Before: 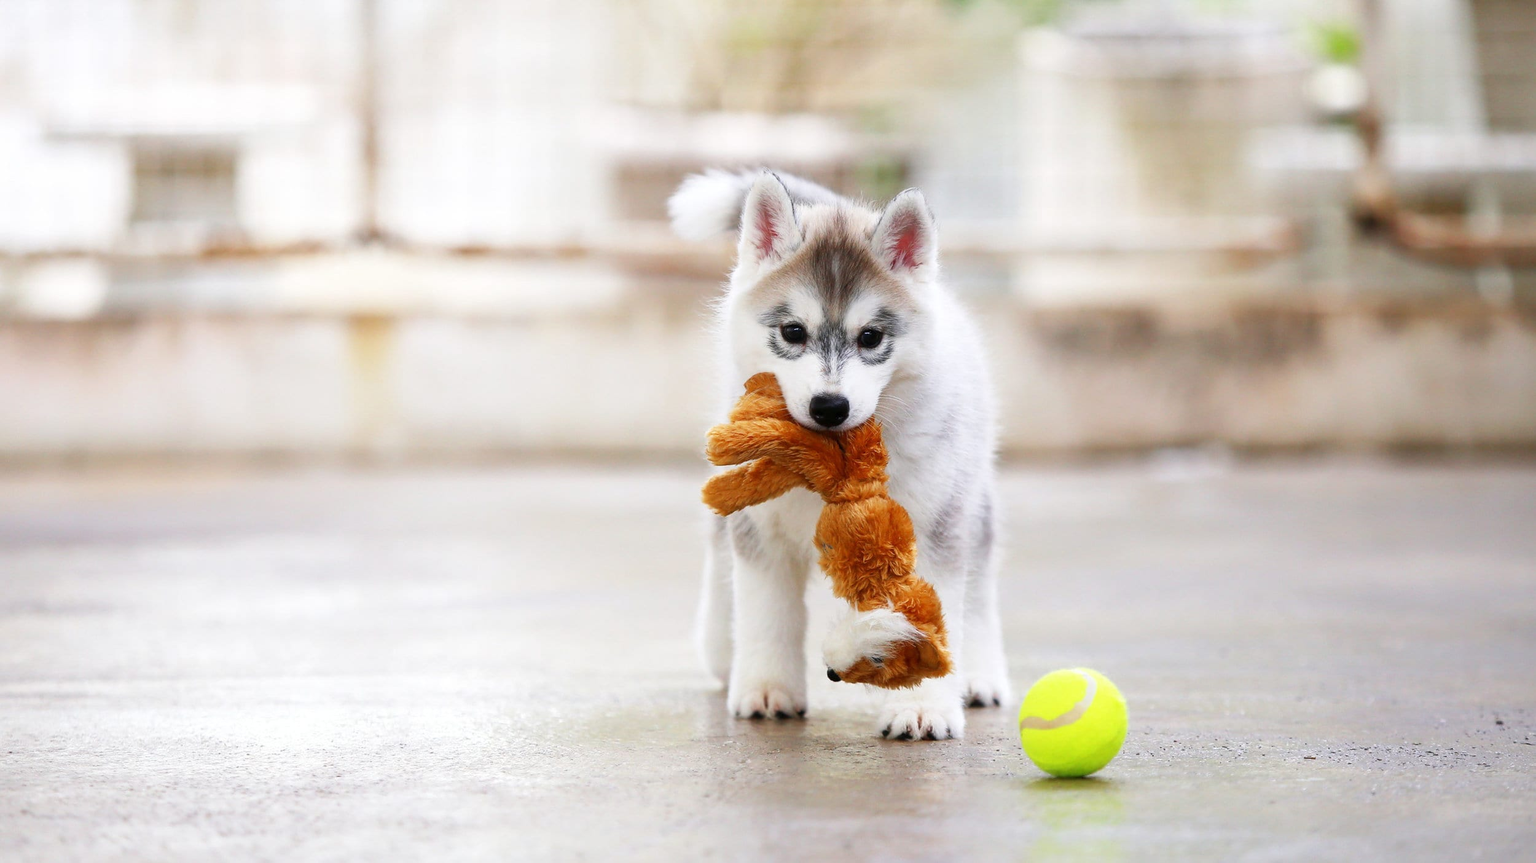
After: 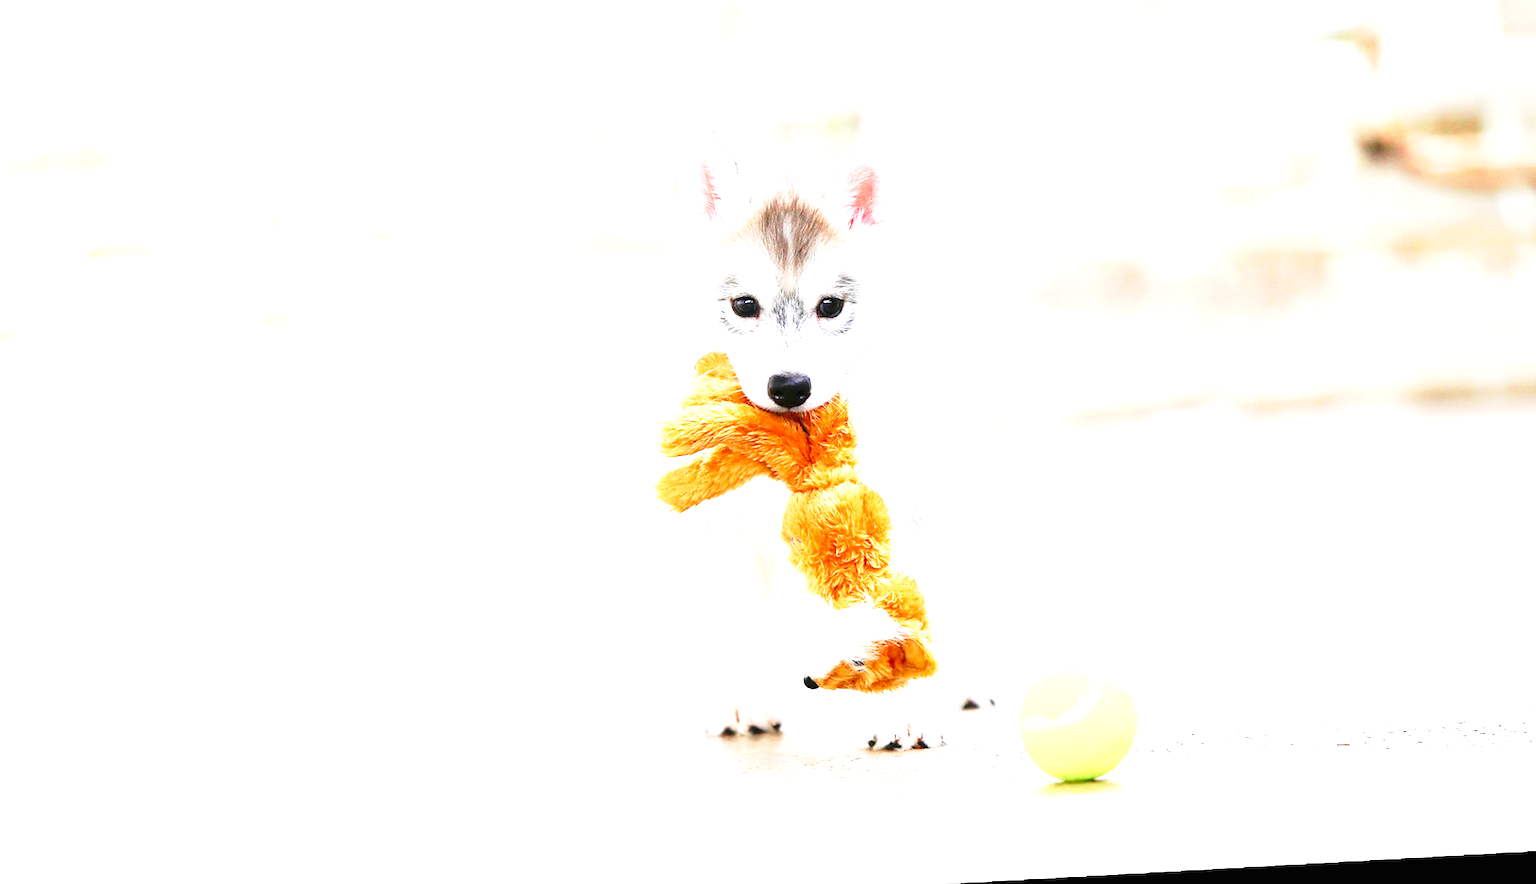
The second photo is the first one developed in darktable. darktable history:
crop and rotate: angle 1.96°, left 5.673%, top 5.673%
rotate and perspective: rotation -1.24°, automatic cropping off
base curve: curves: ch0 [(0, 0) (0.028, 0.03) (0.121, 0.232) (0.46, 0.748) (0.859, 0.968) (1, 1)], preserve colors none
exposure: black level correction 0, exposure 1.9 EV, compensate highlight preservation false
sharpen: amount 0.2
